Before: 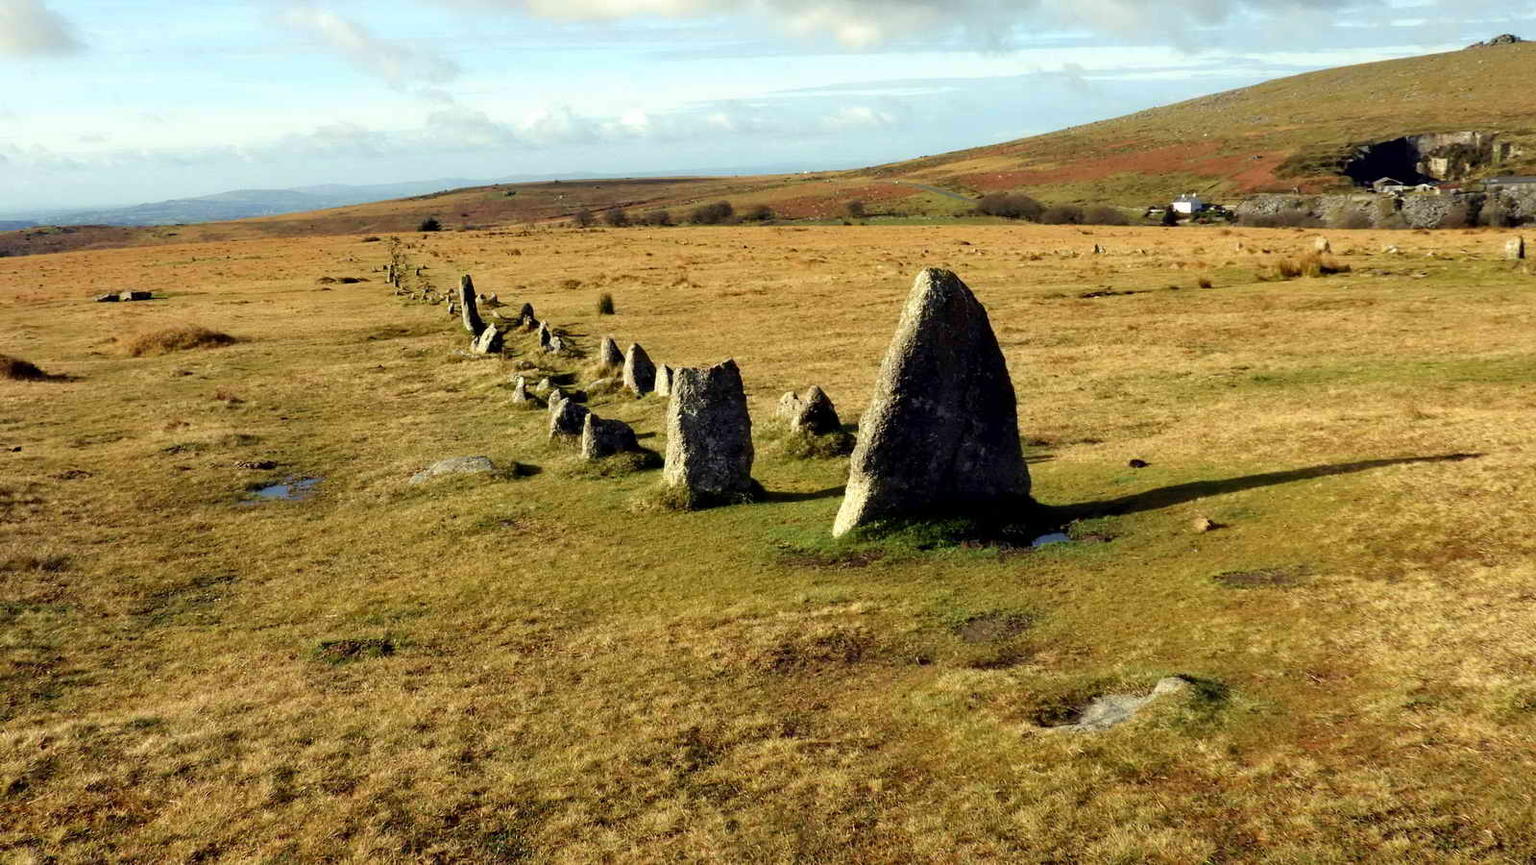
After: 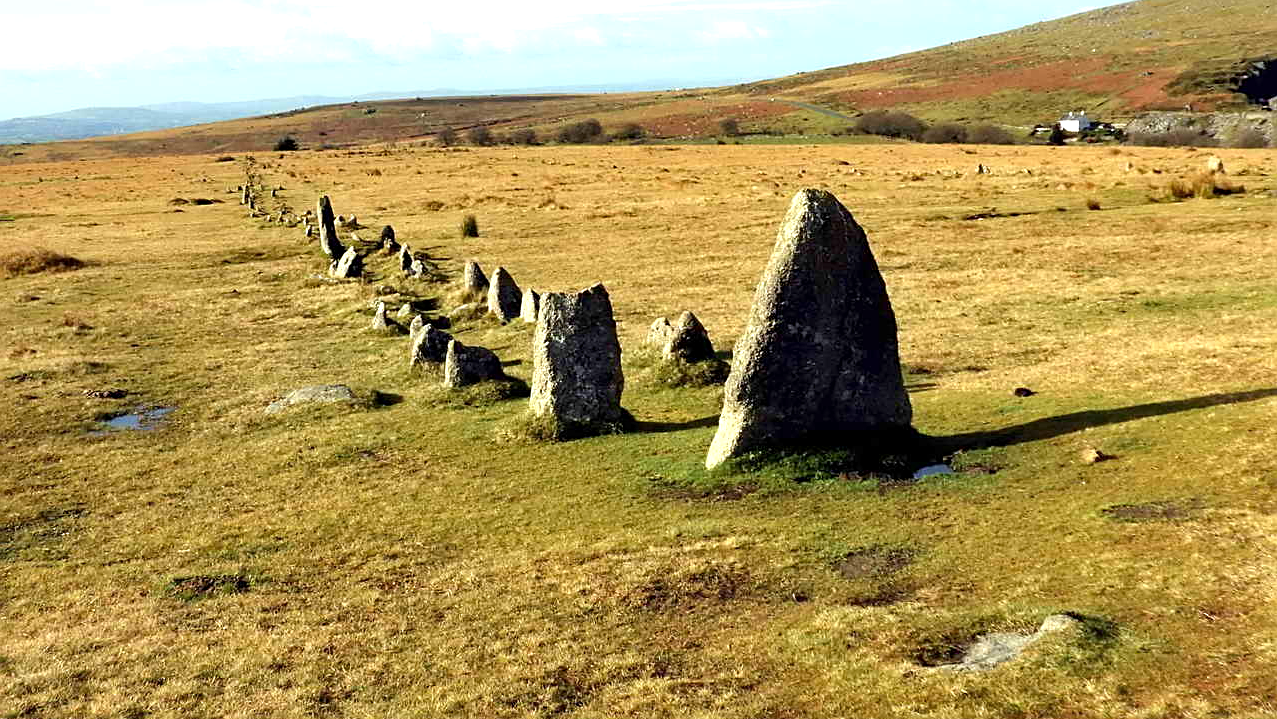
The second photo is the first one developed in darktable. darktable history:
sharpen: on, module defaults
white balance: red 0.982, blue 1.018
exposure: exposure 0.485 EV, compensate highlight preservation false
crop and rotate: left 10.071%, top 10.071%, right 10.02%, bottom 10.02%
